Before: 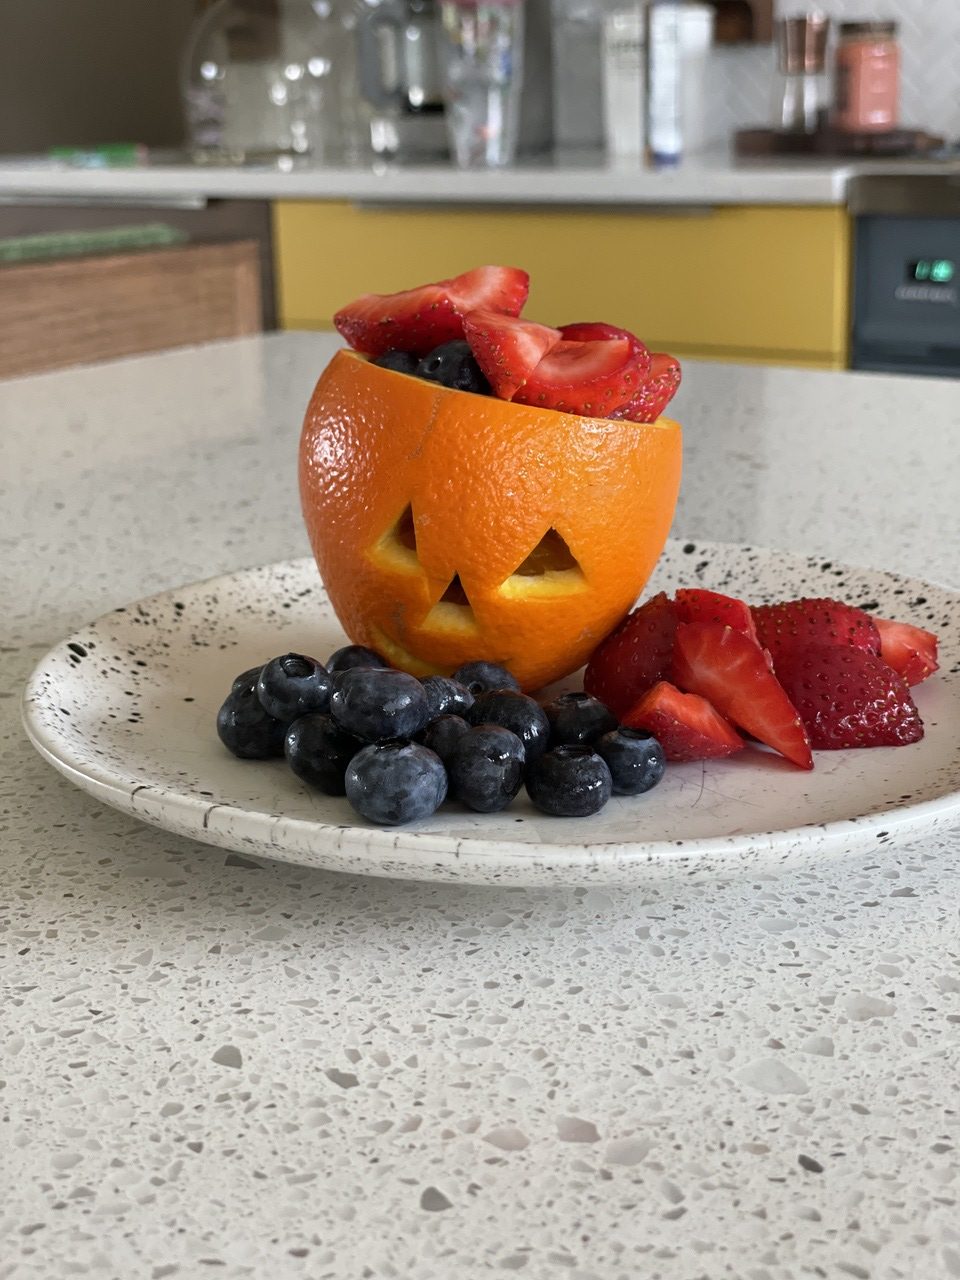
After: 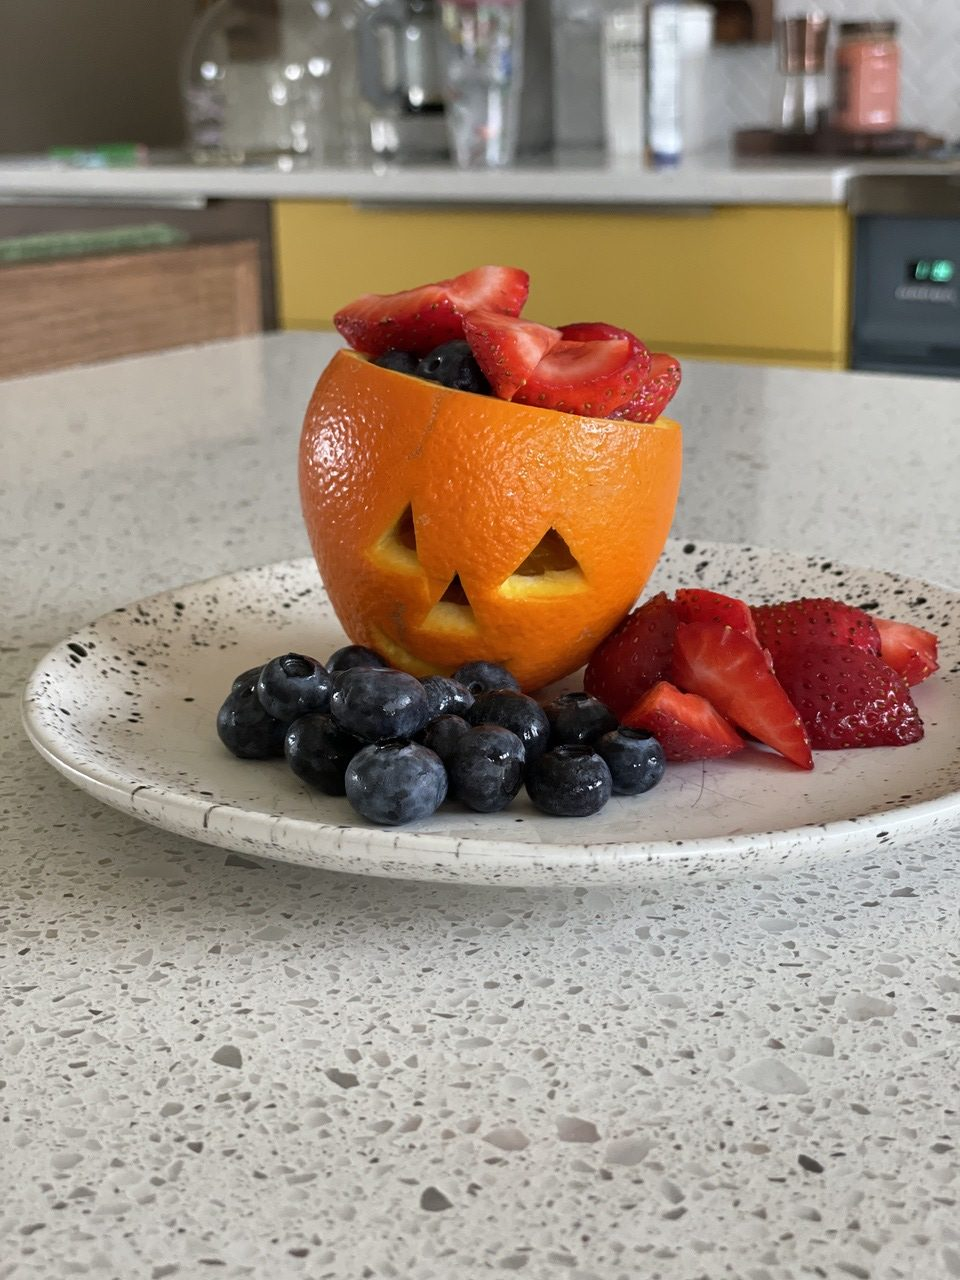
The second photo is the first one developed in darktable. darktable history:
shadows and highlights: shadows 48.32, highlights -41.65, soften with gaussian
